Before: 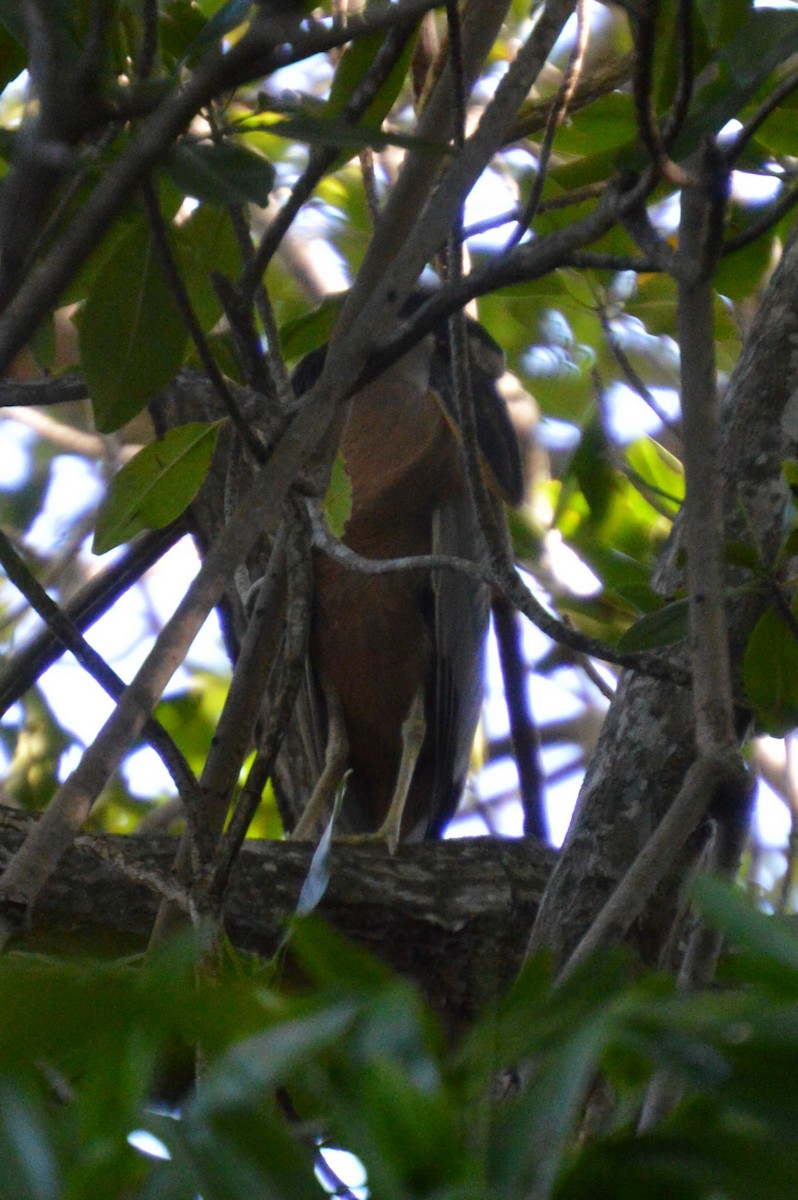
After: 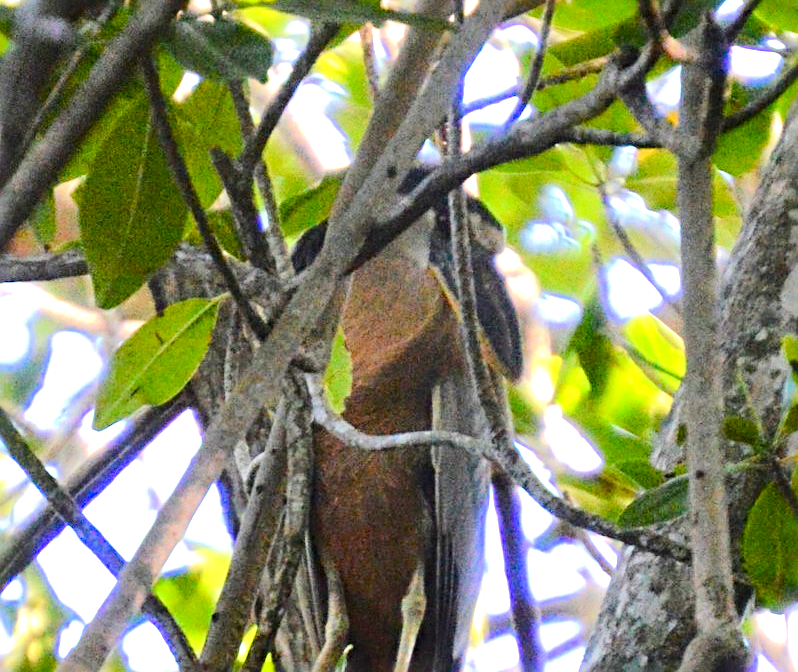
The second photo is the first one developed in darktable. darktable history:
exposure: exposure 0.927 EV, compensate exposure bias true, compensate highlight preservation false
sharpen: radius 3.968
crop and rotate: top 10.41%, bottom 33.562%
color balance rgb: shadows lift › hue 86.92°, perceptual saturation grading › global saturation 20%, perceptual saturation grading › highlights -24.857%, perceptual saturation grading › shadows 25.675%, perceptual brilliance grading › mid-tones 11.039%, perceptual brilliance grading › shadows 15.763%, global vibrance 20%
tone equalizer: -7 EV 0.147 EV, -6 EV 0.58 EV, -5 EV 1.15 EV, -4 EV 1.29 EV, -3 EV 1.18 EV, -2 EV 0.6 EV, -1 EV 0.147 EV, edges refinement/feathering 500, mask exposure compensation -1.57 EV, preserve details no
